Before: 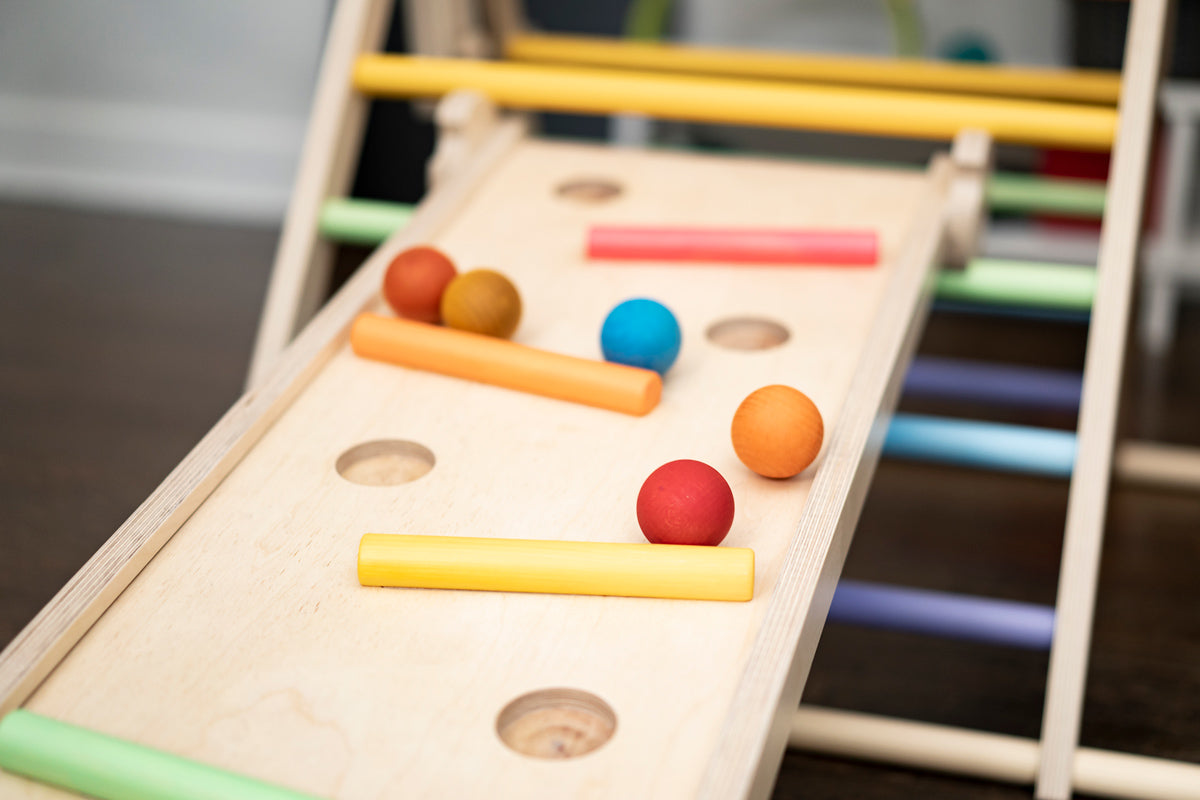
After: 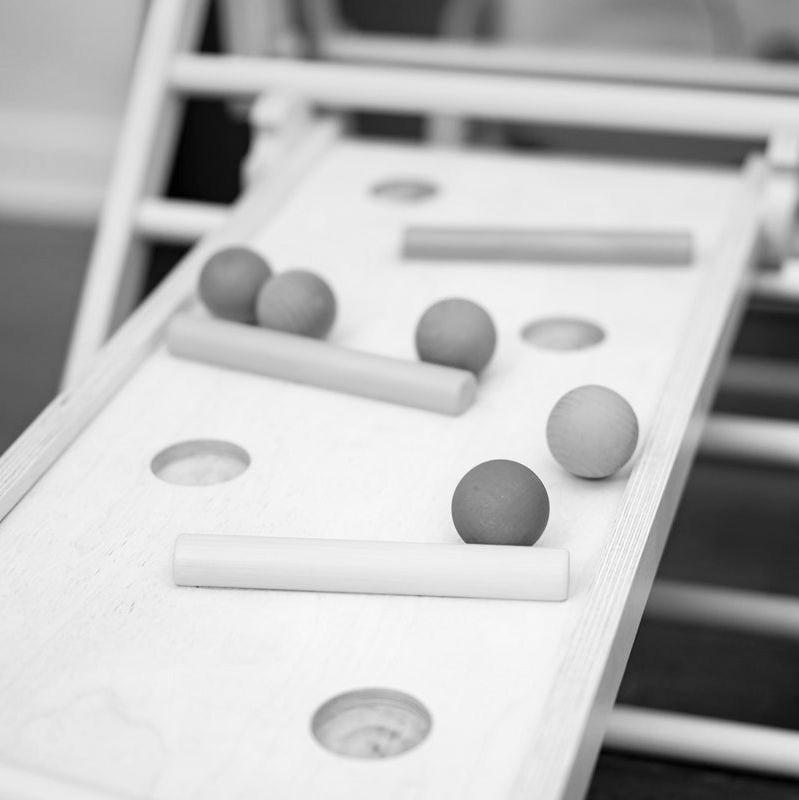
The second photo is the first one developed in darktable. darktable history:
monochrome: on, module defaults
contrast brightness saturation: contrast 0.05, brightness 0.06, saturation 0.01
crop: left 15.419%, right 17.914%
